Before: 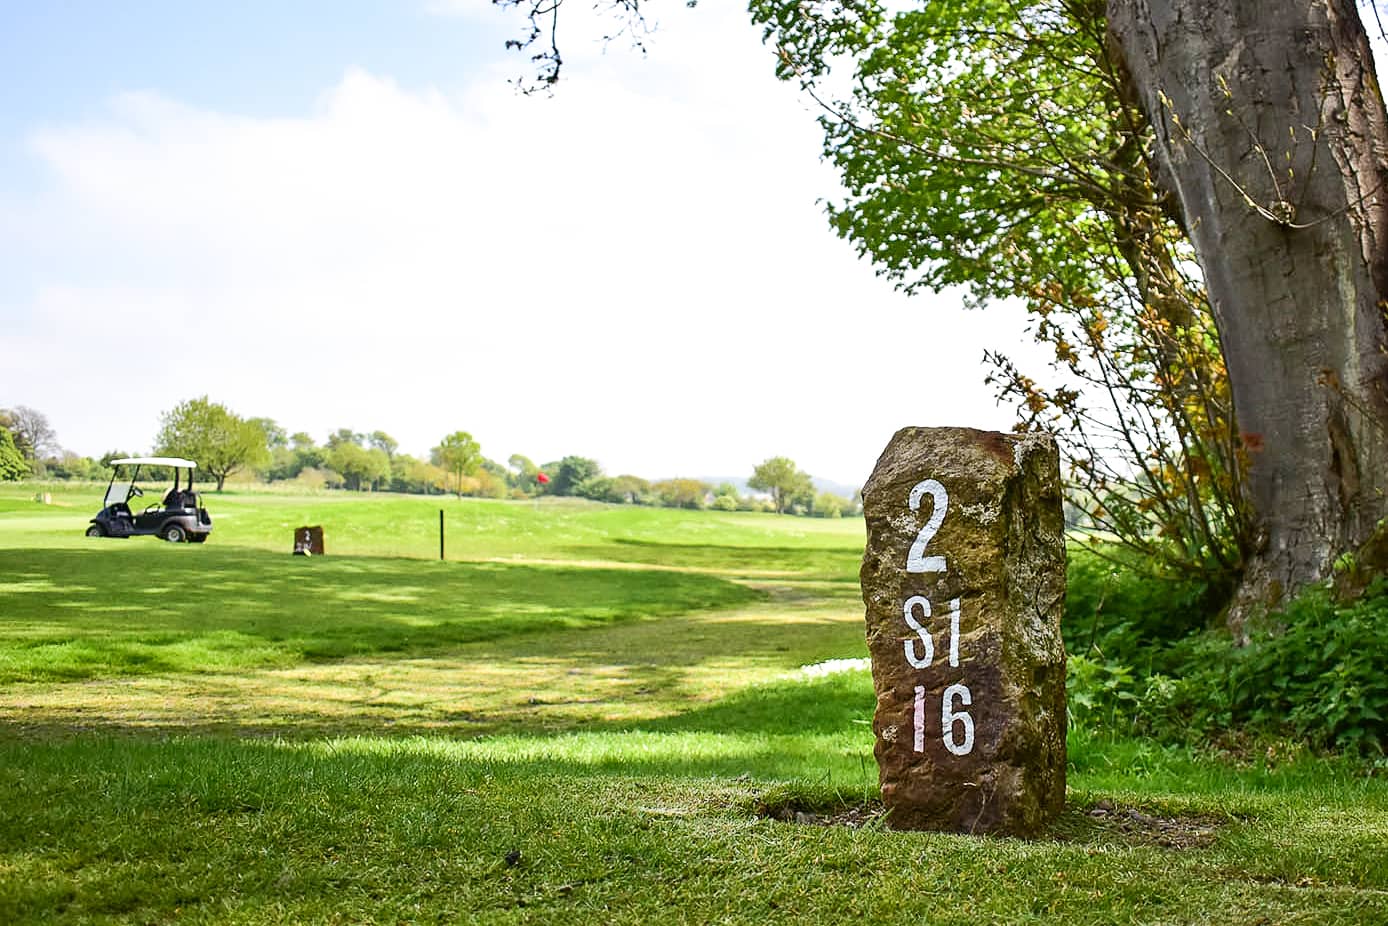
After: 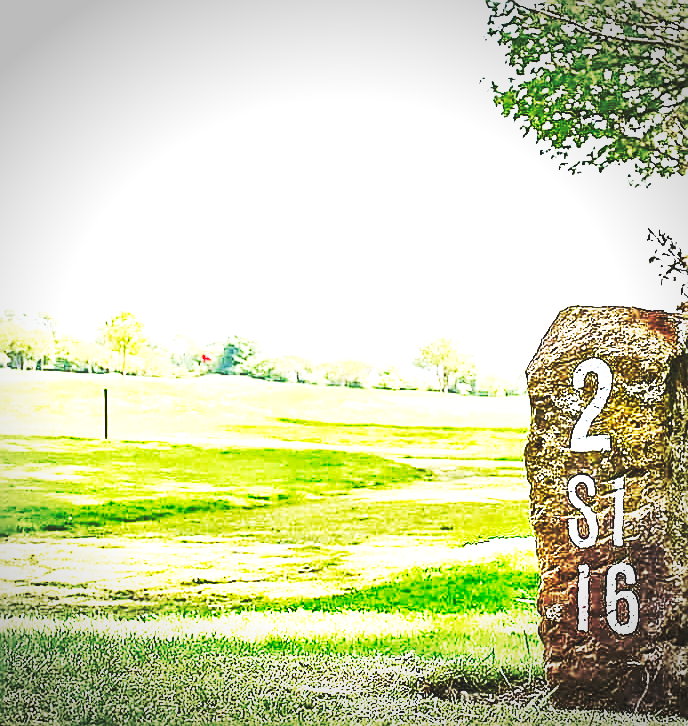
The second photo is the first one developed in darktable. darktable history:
tone equalizer: on, module defaults
crop and rotate: angle 0.012°, left 24.26%, top 13.107%, right 26.115%, bottom 8.454%
velvia: on, module defaults
vignetting: width/height ratio 1.09
sharpen: radius 1.402, amount 1.26, threshold 0.672
base curve: curves: ch0 [(0, 0.015) (0.085, 0.116) (0.134, 0.298) (0.19, 0.545) (0.296, 0.764) (0.599, 0.982) (1, 1)], preserve colors none
exposure: exposure 0.635 EV, compensate exposure bias true, compensate highlight preservation false
